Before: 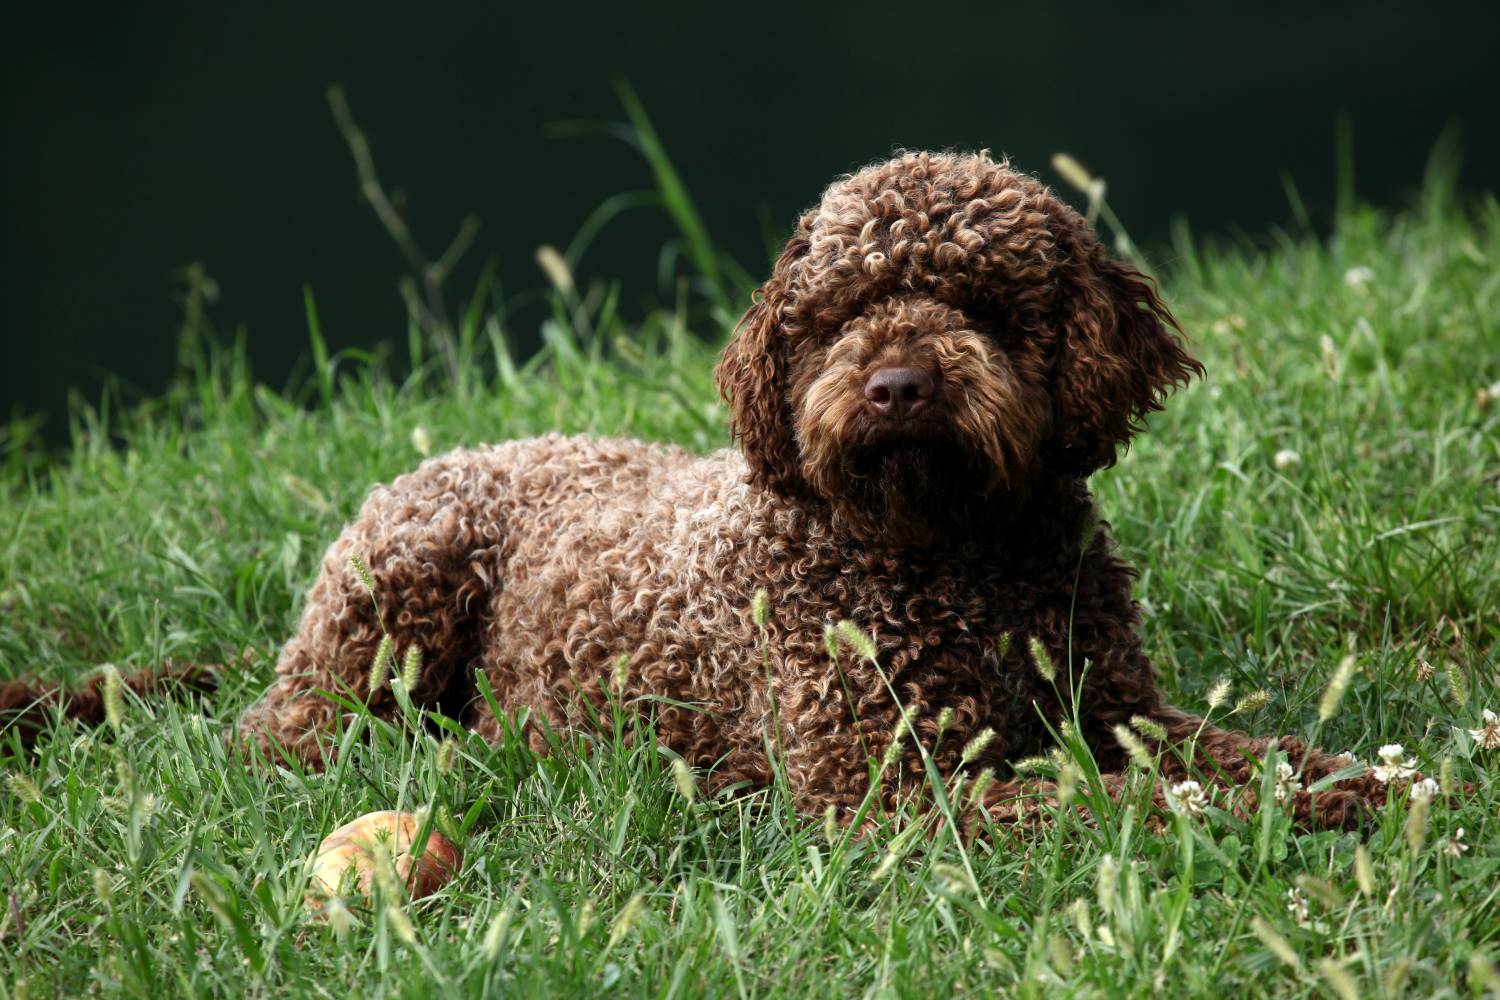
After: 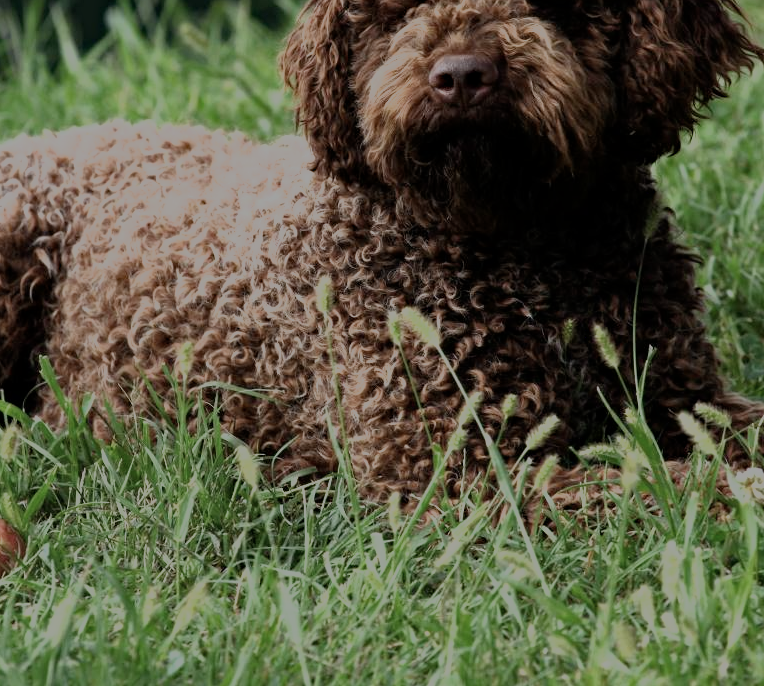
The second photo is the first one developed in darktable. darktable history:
crop and rotate: left 29.163%, top 31.365%, right 19.865%
filmic rgb: black relative exposure -13.02 EV, white relative exposure 4.05 EV, threshold 5.95 EV, target white luminance 85.022%, hardness 6.3, latitude 43.01%, contrast 0.863, shadows ↔ highlights balance 7.83%, enable highlight reconstruction true
haze removal: compatibility mode true, adaptive false
contrast brightness saturation: contrast 0.058, brightness -0.009, saturation -0.211
